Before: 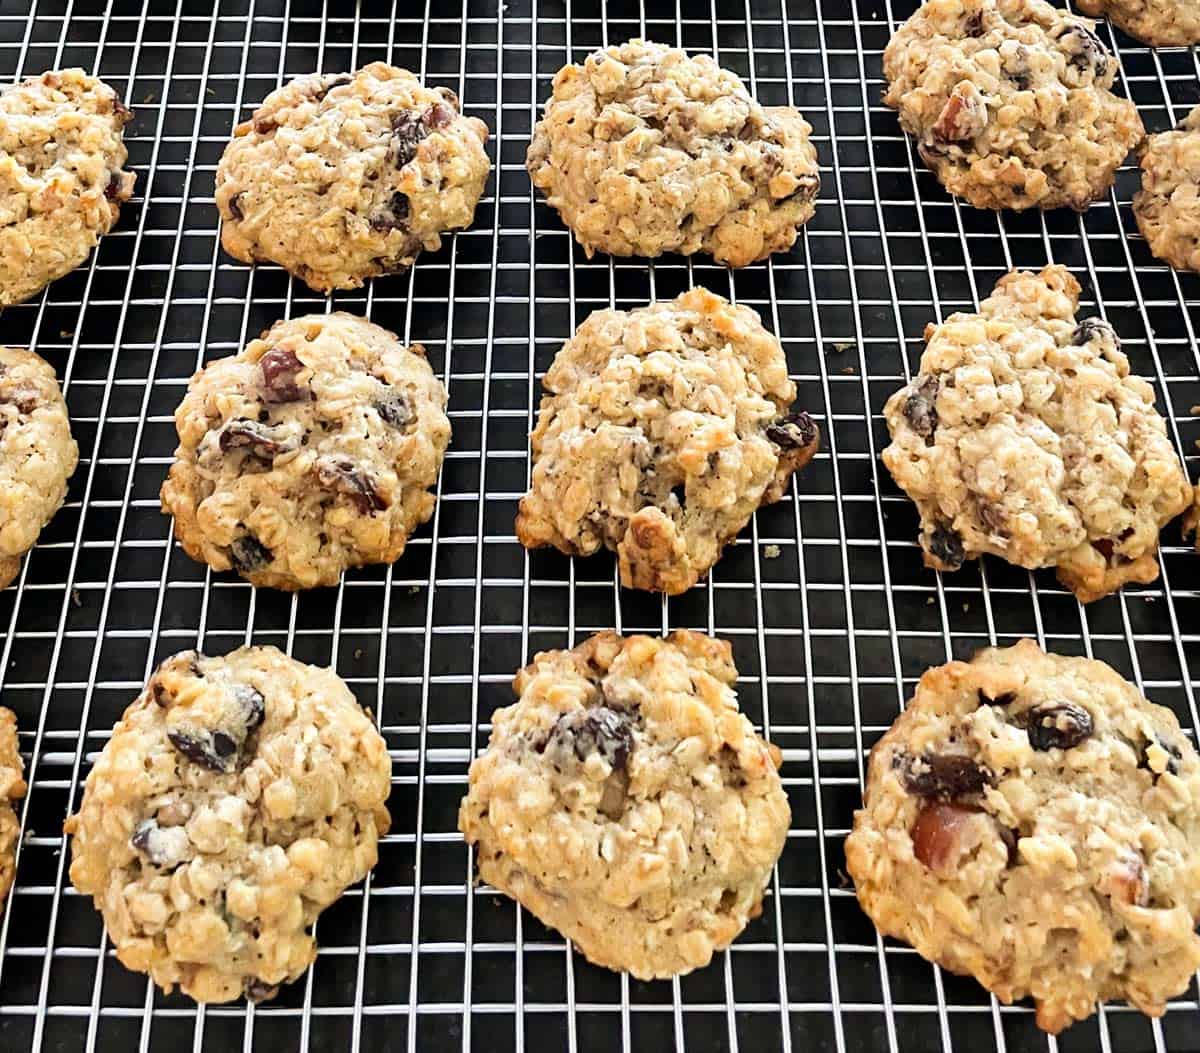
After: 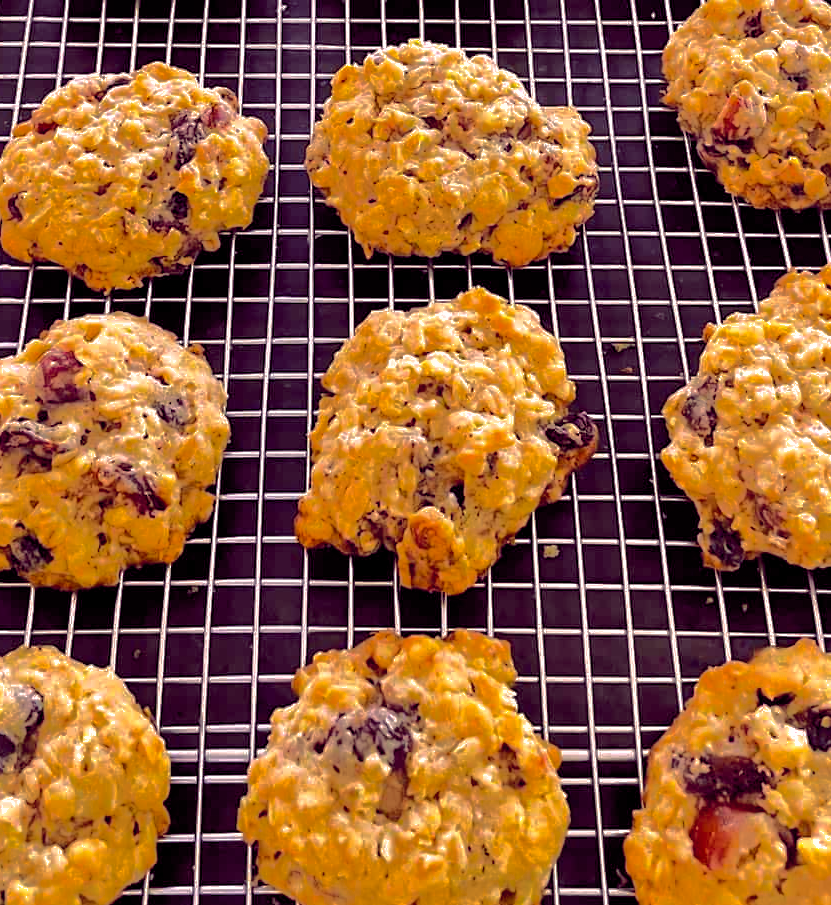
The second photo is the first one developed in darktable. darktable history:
crop: left 18.479%, right 12.2%, bottom 13.971%
tone equalizer: -7 EV 0.13 EV, smoothing diameter 25%, edges refinement/feathering 10, preserve details guided filter
color balance rgb: shadows lift › chroma 6.43%, shadows lift › hue 305.74°, highlights gain › chroma 2.43%, highlights gain › hue 35.74°, global offset › chroma 0.28%, global offset › hue 320.29°, linear chroma grading › global chroma 5.5%, perceptual saturation grading › global saturation 30%, contrast 5.15%
shadows and highlights: shadows -19.91, highlights -73.15
